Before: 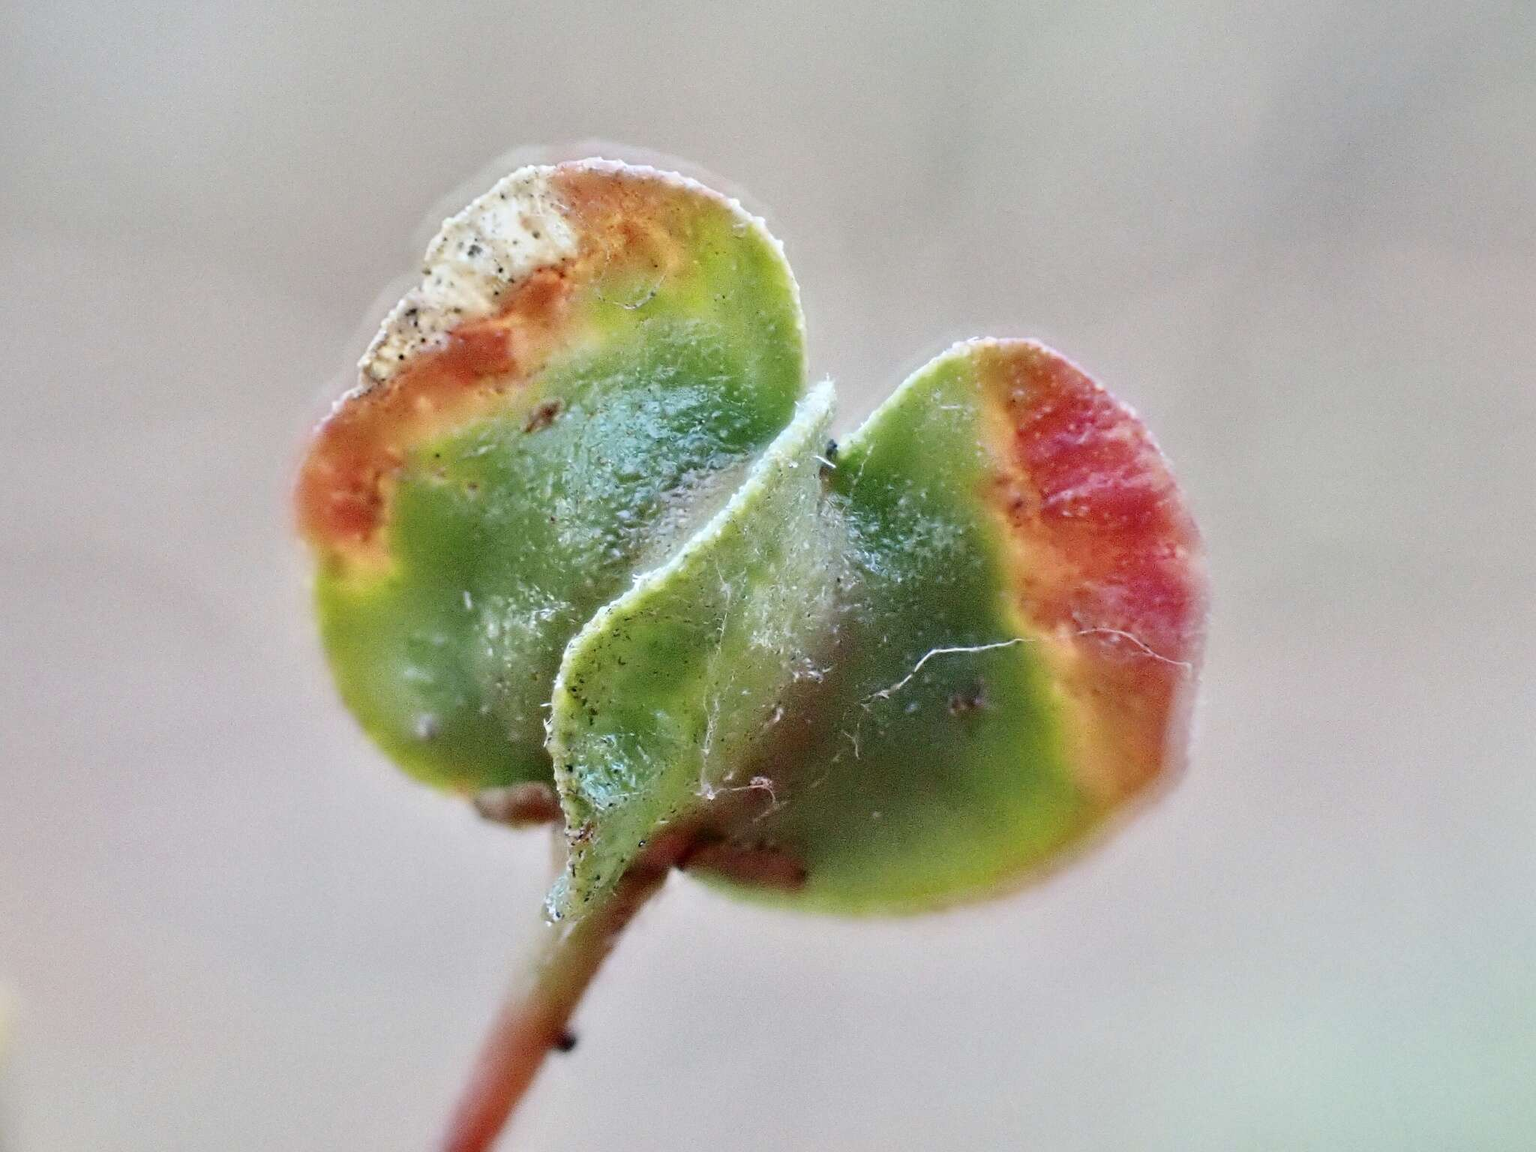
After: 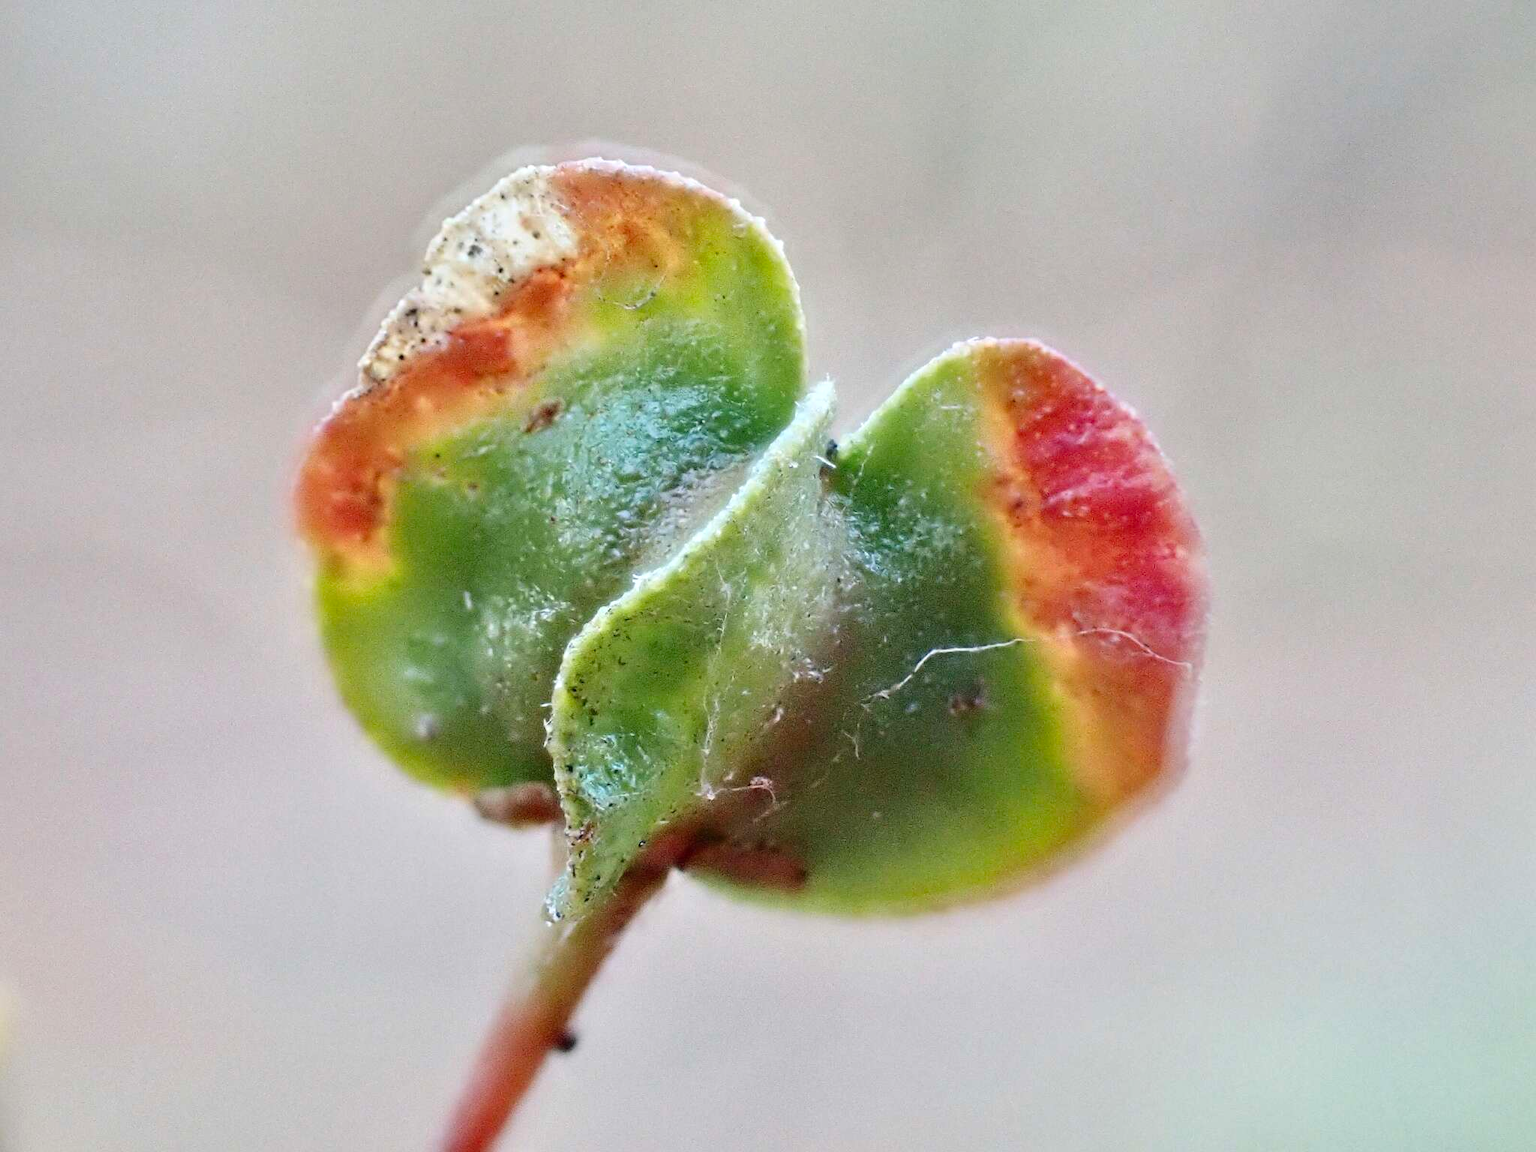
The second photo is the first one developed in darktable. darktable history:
exposure: black level correction -0.001, exposure 0.08 EV, compensate highlight preservation false
